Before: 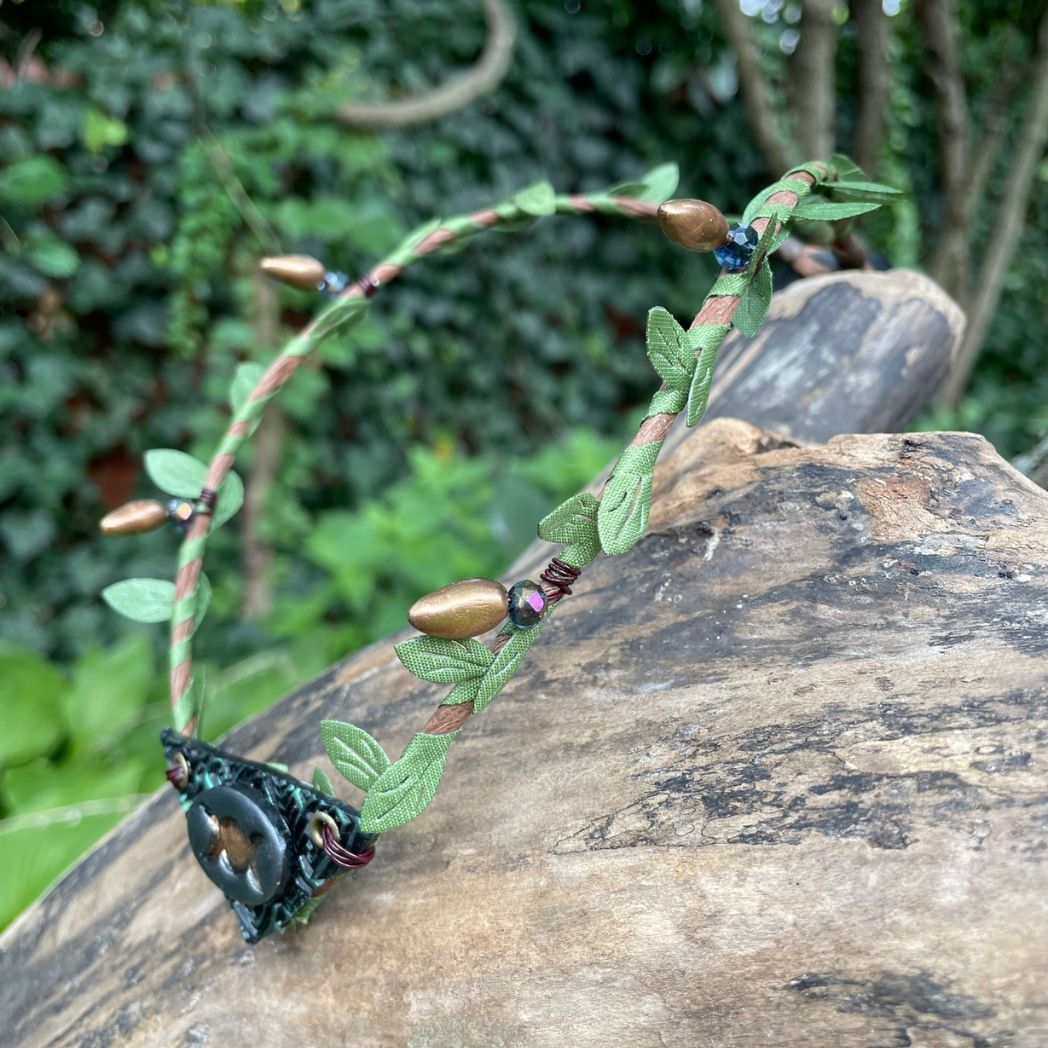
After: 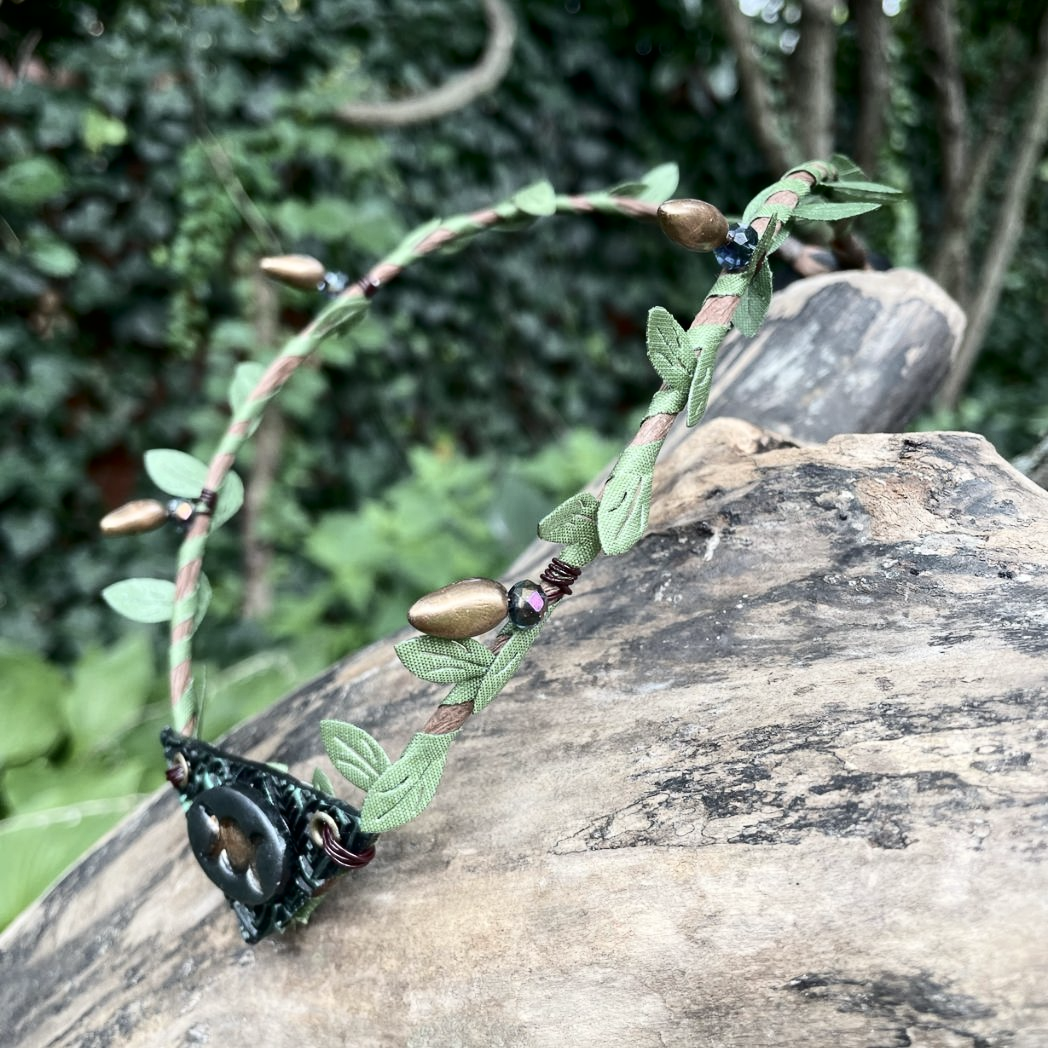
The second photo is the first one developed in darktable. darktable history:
contrast brightness saturation: contrast 0.252, saturation -0.325
